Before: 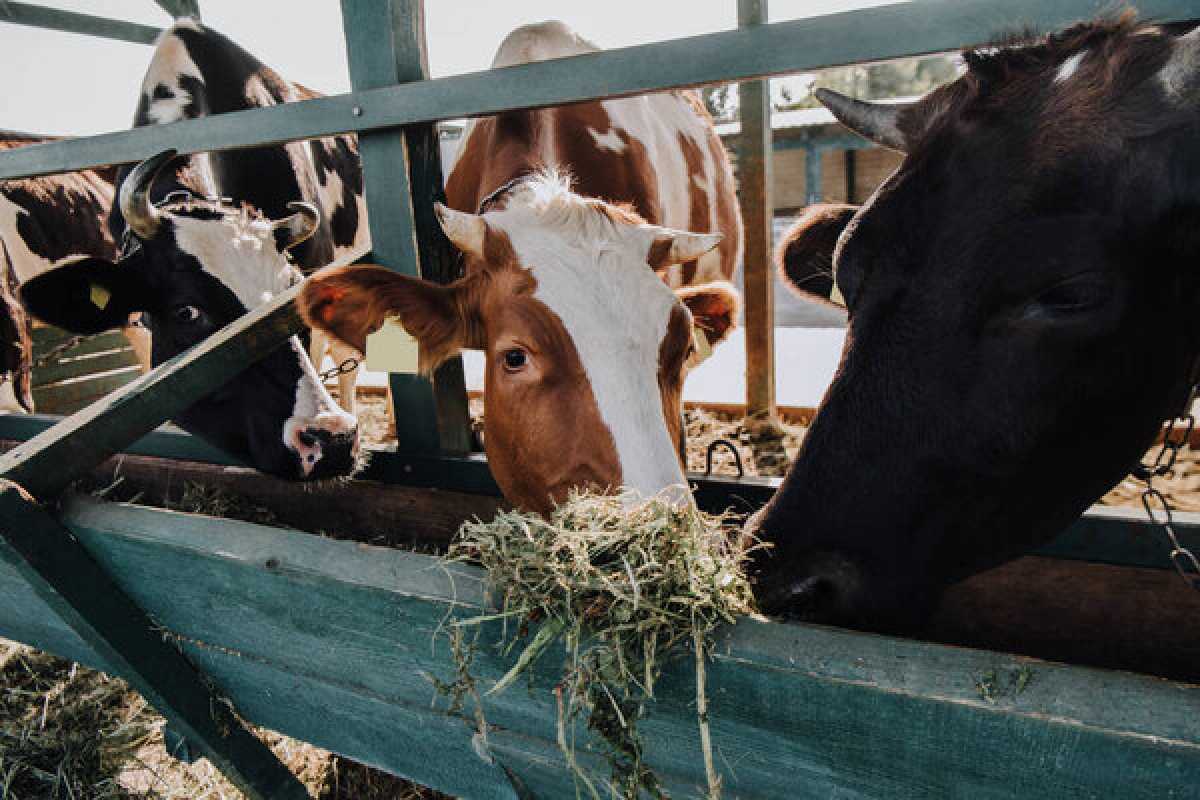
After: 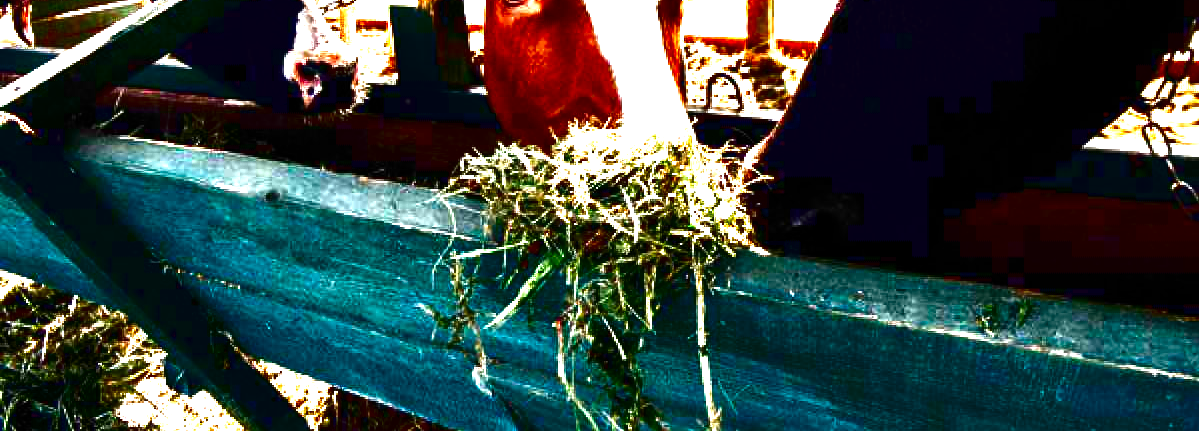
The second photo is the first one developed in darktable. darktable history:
contrast brightness saturation: brightness -0.982, saturation 0.993
exposure: exposure 2.036 EV, compensate highlight preservation false
crop and rotate: top 46.089%, right 0.017%
